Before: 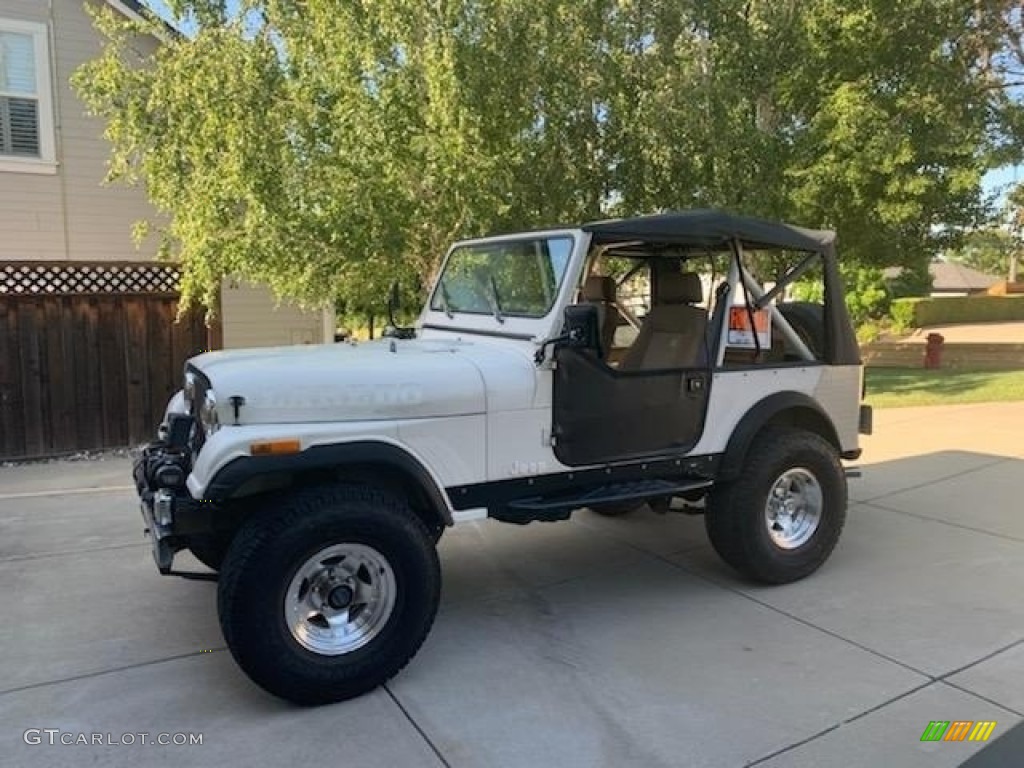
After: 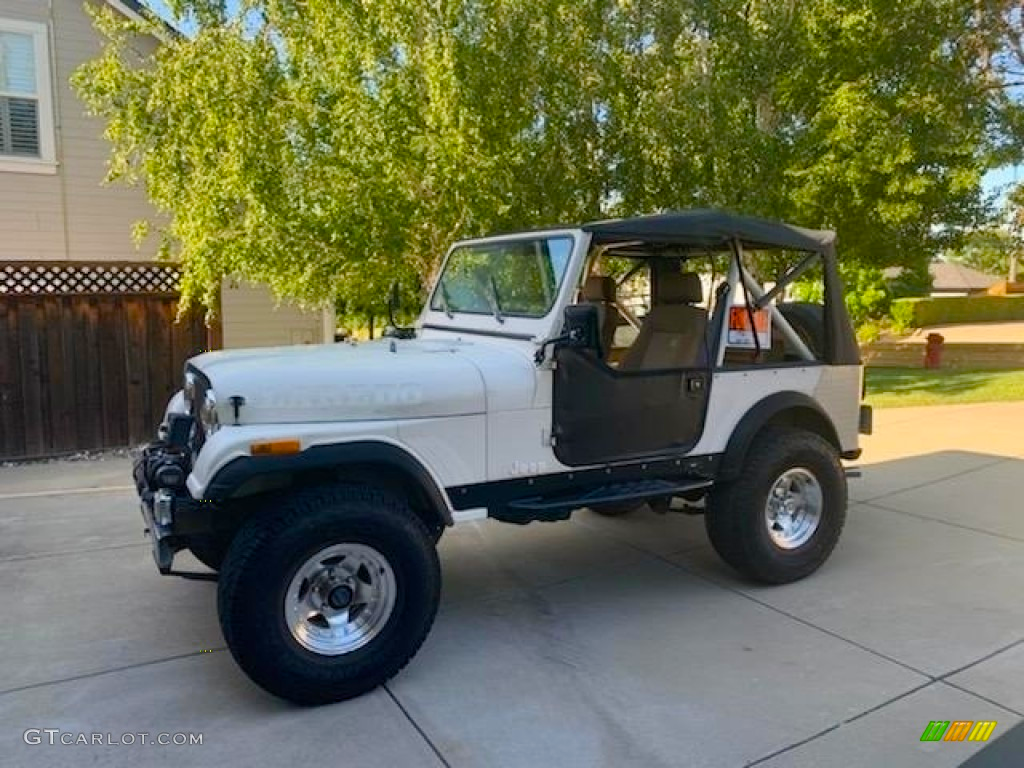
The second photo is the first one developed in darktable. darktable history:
color balance rgb: perceptual saturation grading › global saturation 20%, perceptual saturation grading › highlights 2.394%, perceptual saturation grading › shadows 49.511%
